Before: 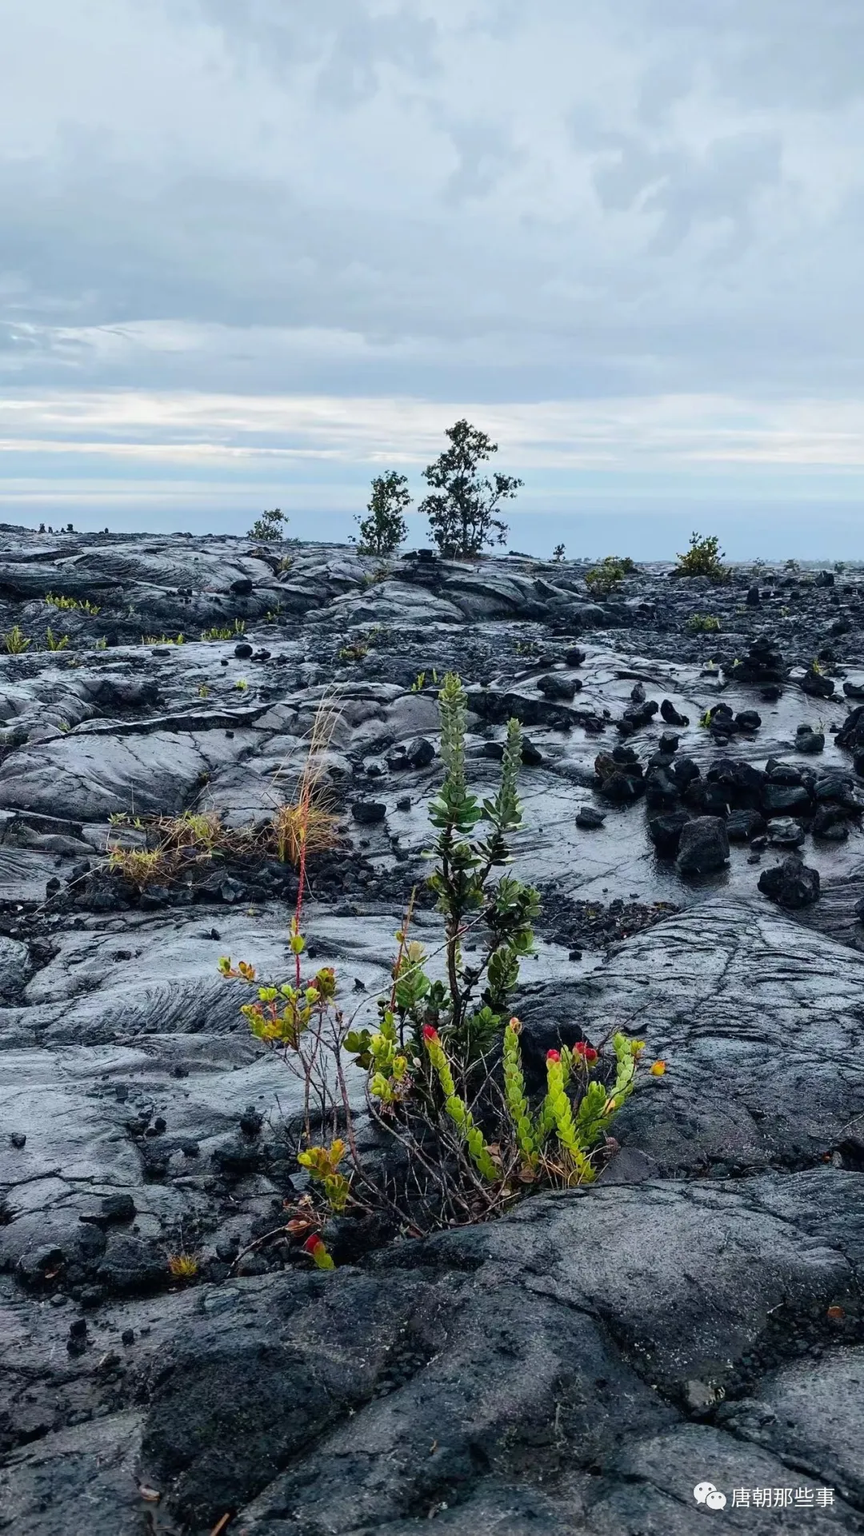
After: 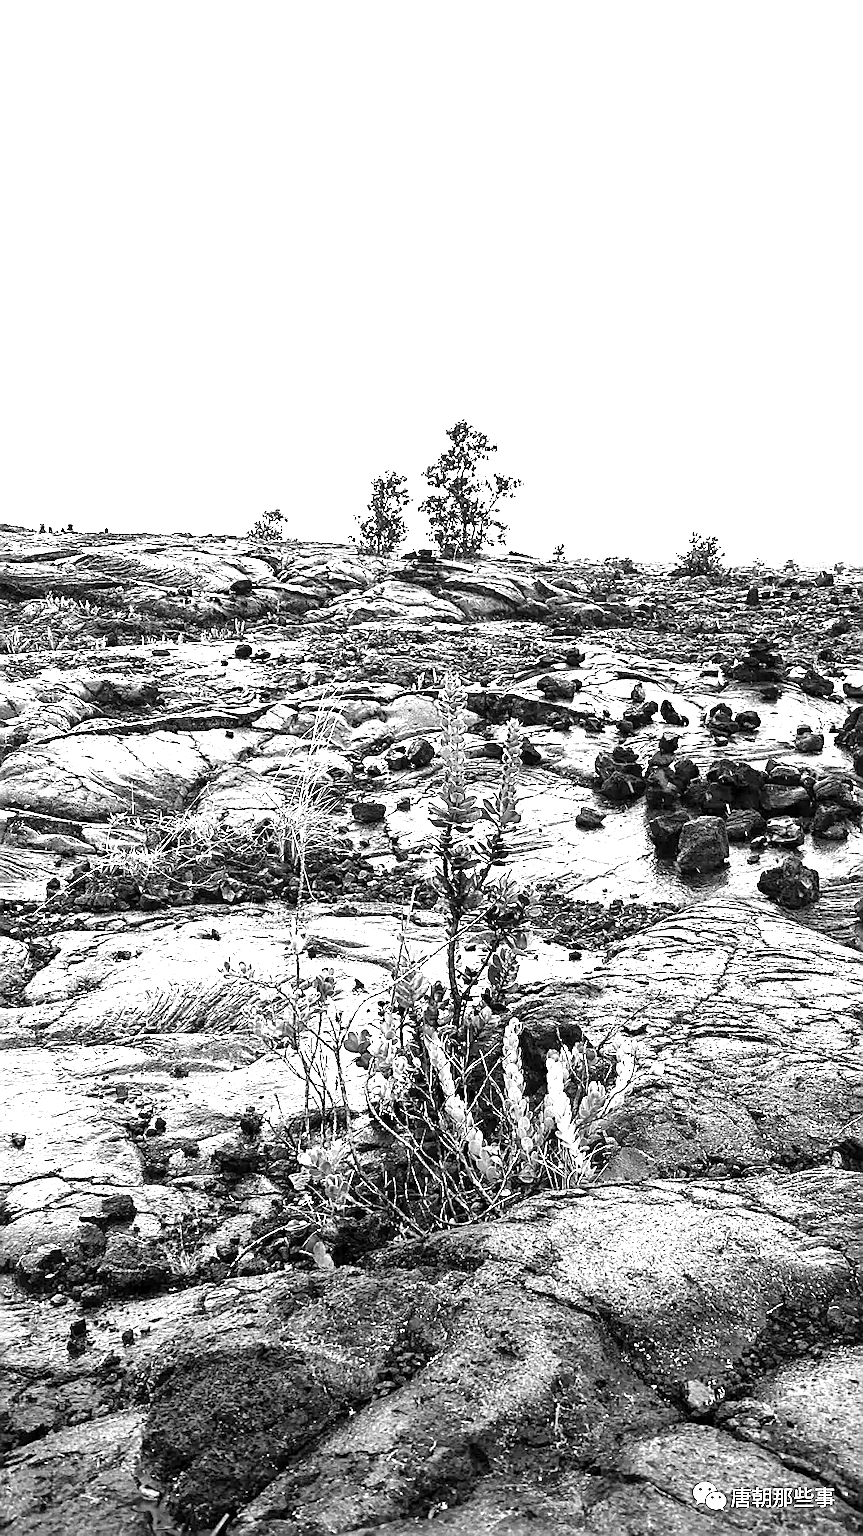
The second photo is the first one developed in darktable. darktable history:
monochrome: on, module defaults
exposure: exposure 2.04 EV, compensate highlight preservation false
sharpen: amount 0.901
color calibration: illuminant as shot in camera, x 0.379, y 0.396, temperature 4138.76 K
vignetting: fall-off start 88.53%, fall-off radius 44.2%, saturation 0.376, width/height ratio 1.161
local contrast: mode bilateral grid, contrast 50, coarseness 50, detail 150%, midtone range 0.2
